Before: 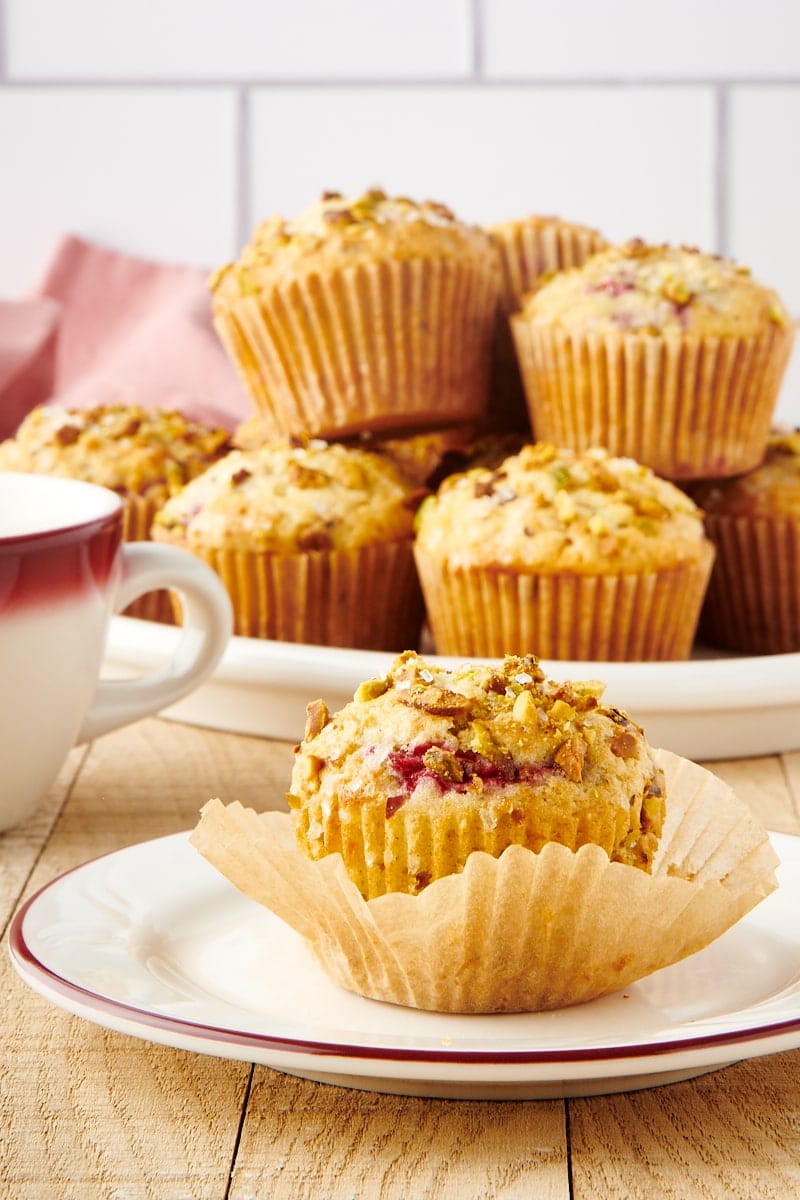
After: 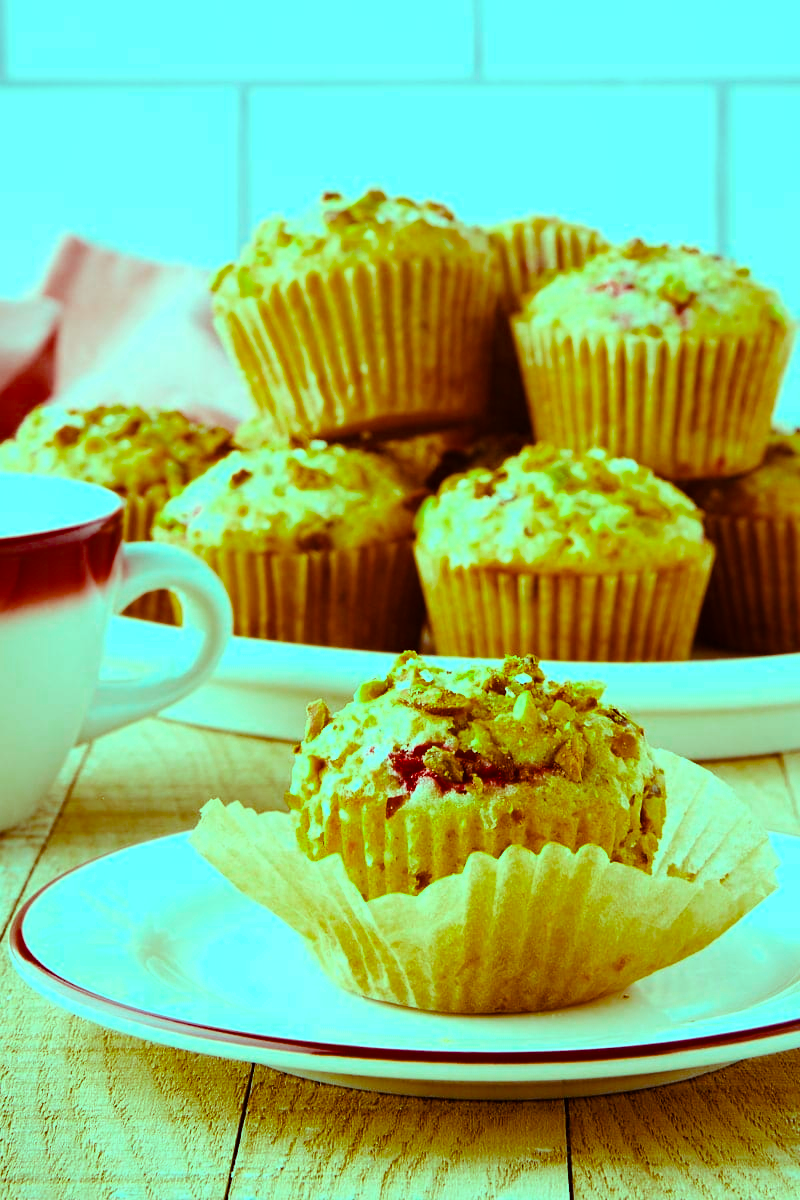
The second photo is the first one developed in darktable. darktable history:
color balance rgb: highlights gain › chroma 7.54%, highlights gain › hue 187.38°, perceptual saturation grading › global saturation 34.032%, perceptual brilliance grading › highlights 9.856%, perceptual brilliance grading › shadows -5.115%, saturation formula JzAzBz (2021)
